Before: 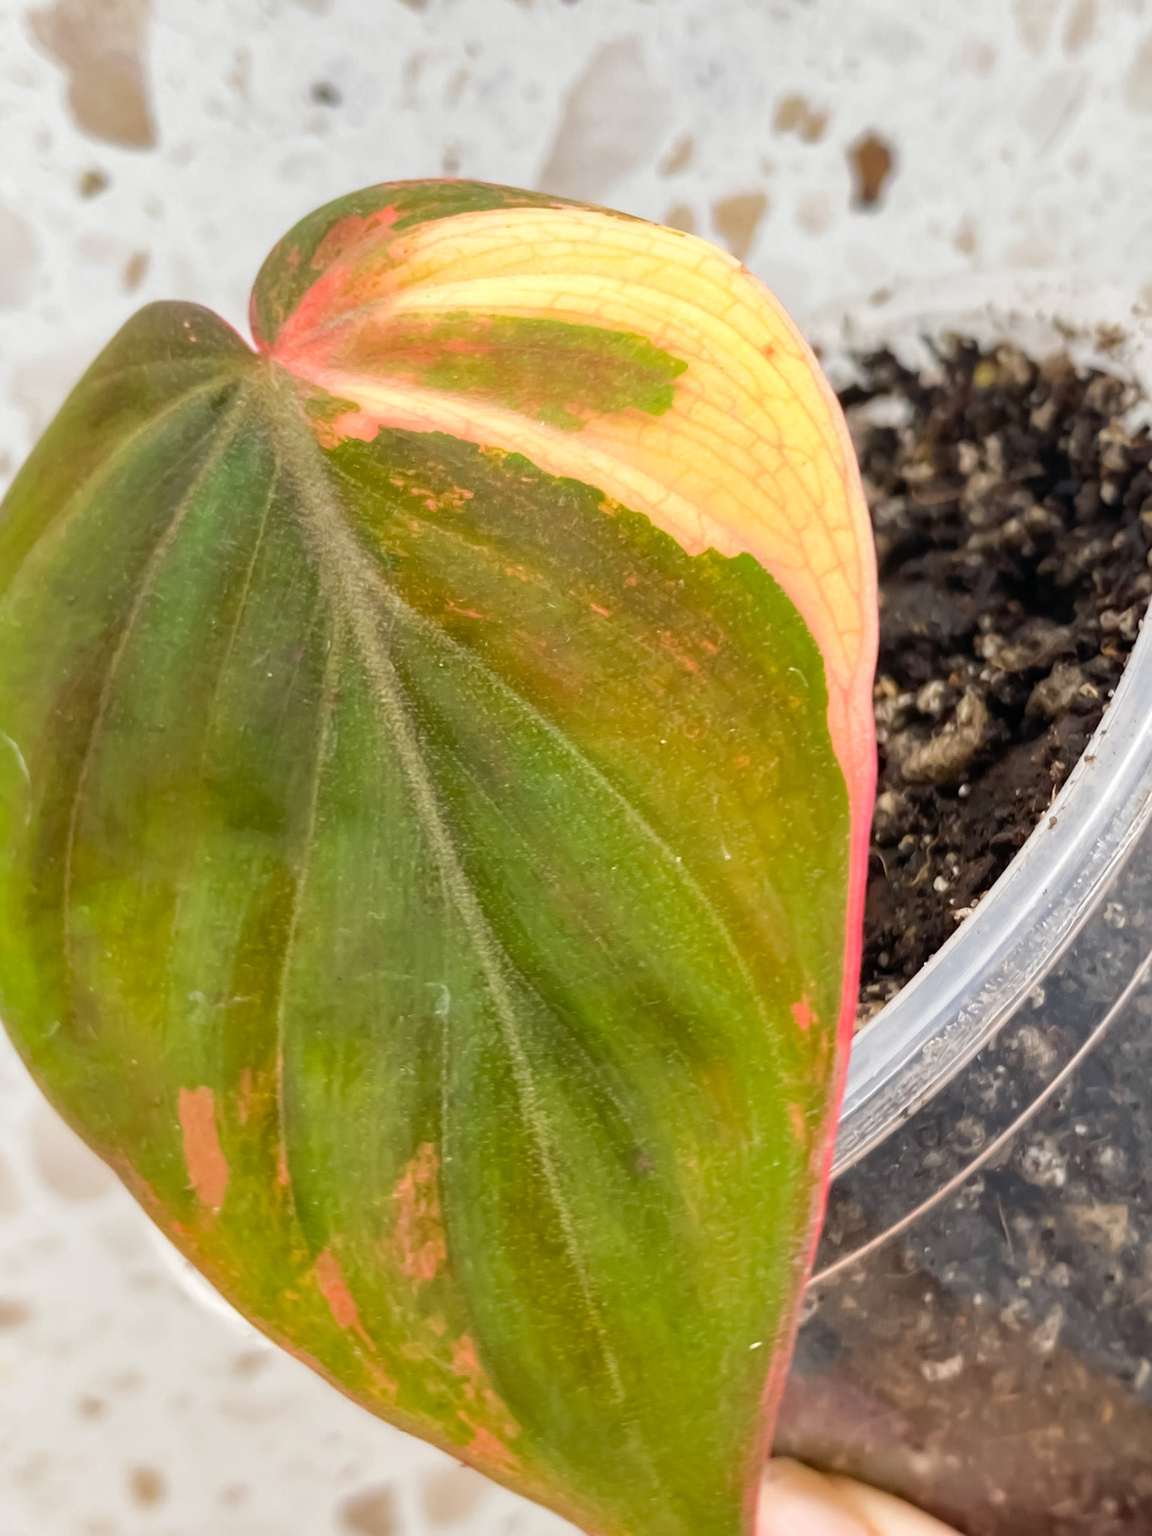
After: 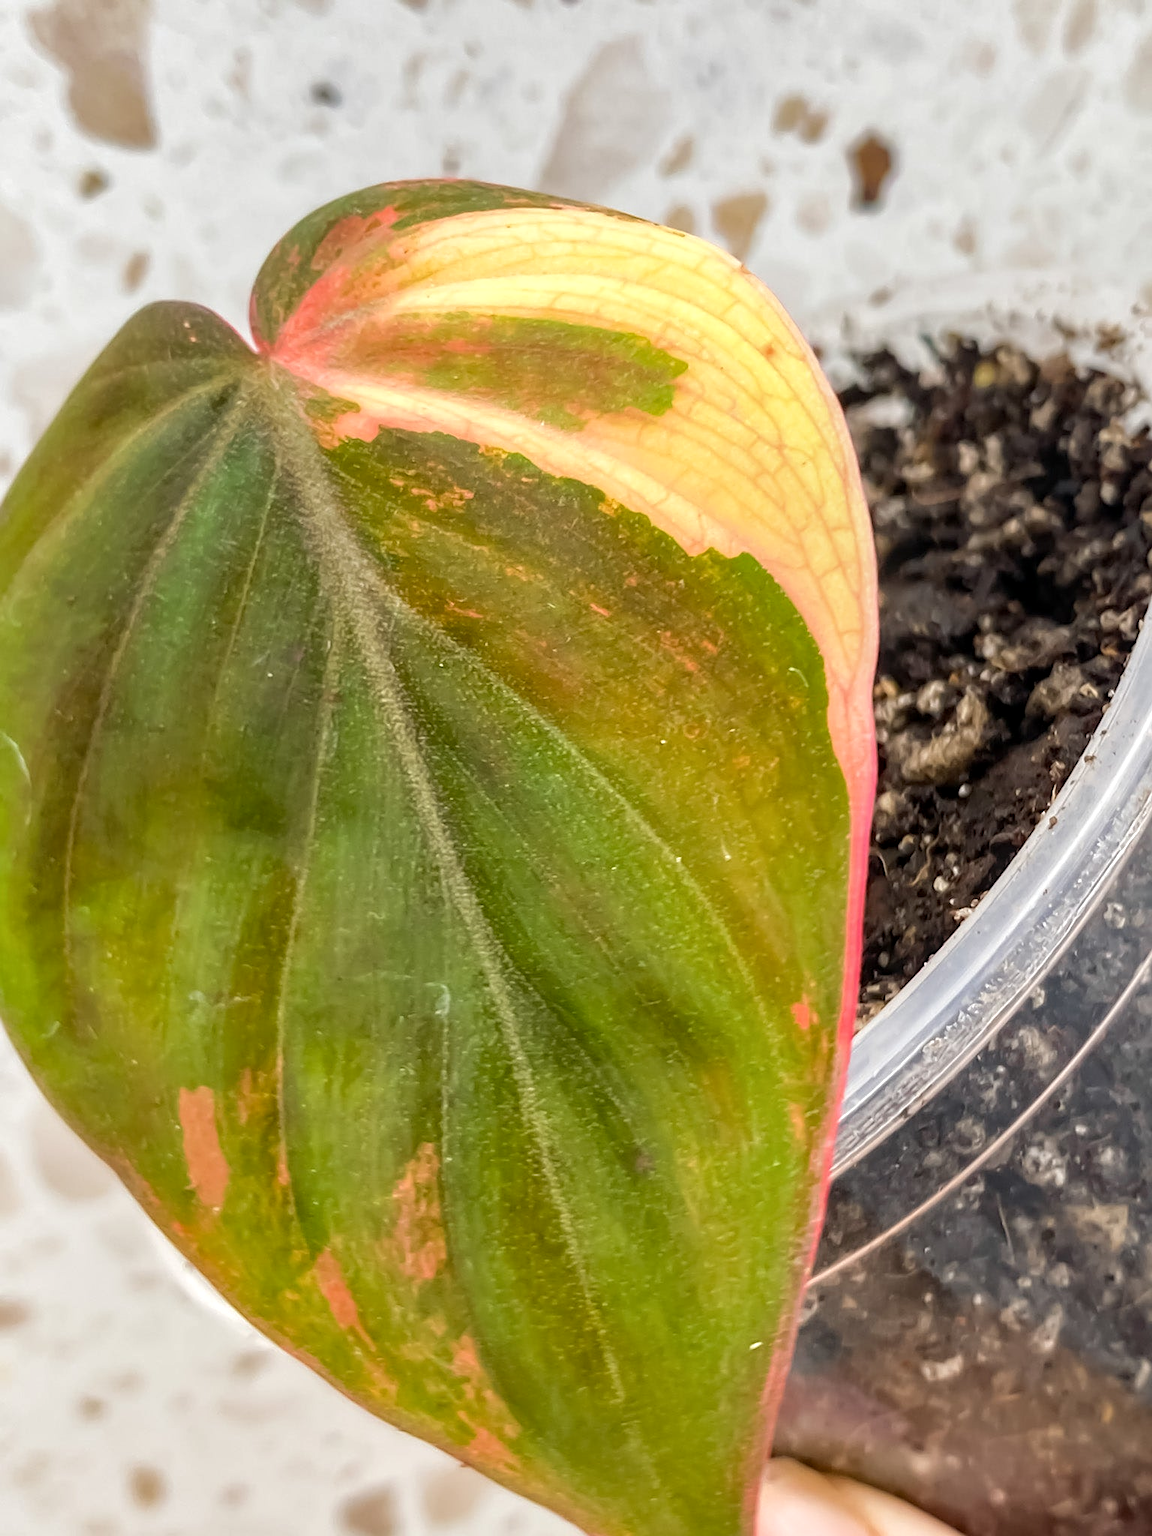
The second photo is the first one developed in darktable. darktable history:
sharpen: amount 0.463
local contrast: on, module defaults
